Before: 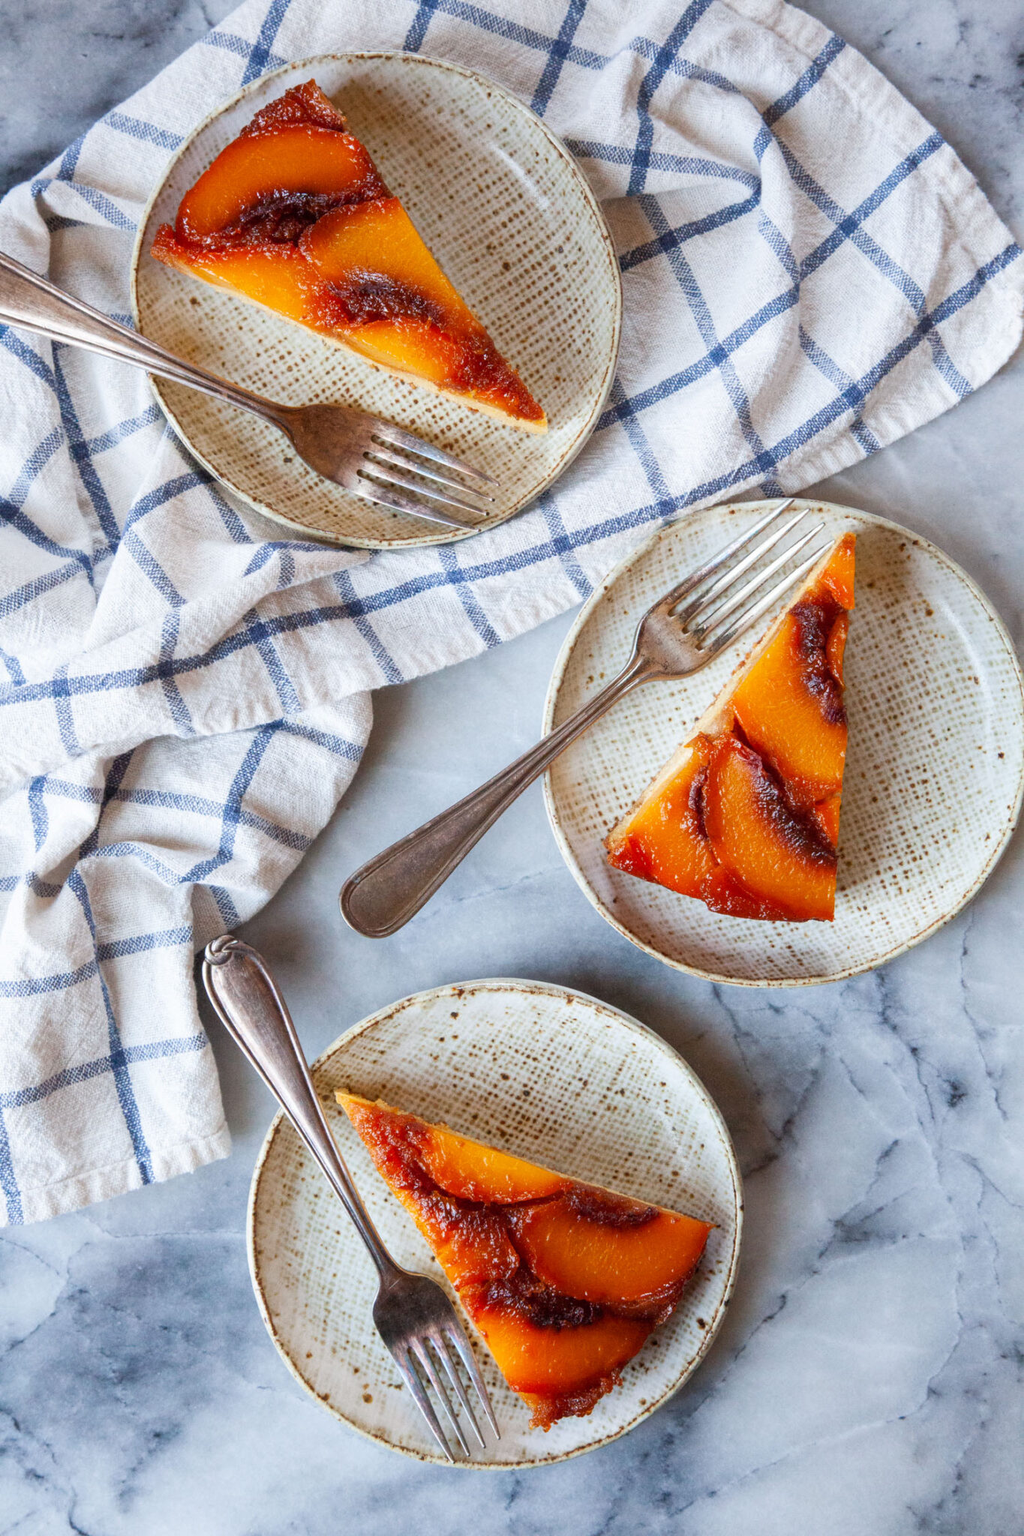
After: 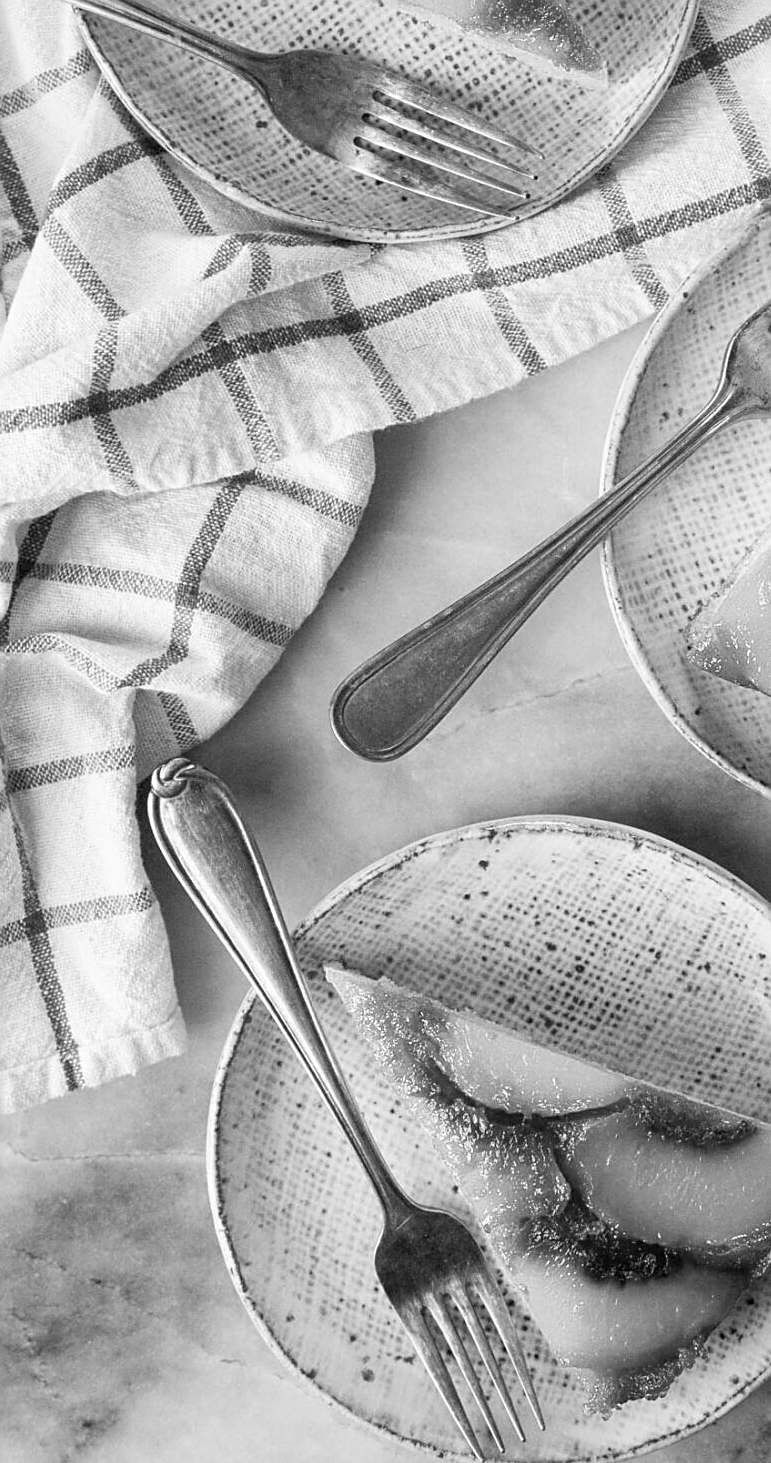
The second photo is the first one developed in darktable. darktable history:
color zones: curves: ch0 [(0.004, 0.588) (0.116, 0.636) (0.259, 0.476) (0.423, 0.464) (0.75, 0.5)]; ch1 [(0, 0) (0.143, 0) (0.286, 0) (0.429, 0) (0.571, 0) (0.714, 0) (0.857, 0)]
crop: left 8.972%, top 23.898%, right 34.499%, bottom 4.621%
sharpen: on, module defaults
